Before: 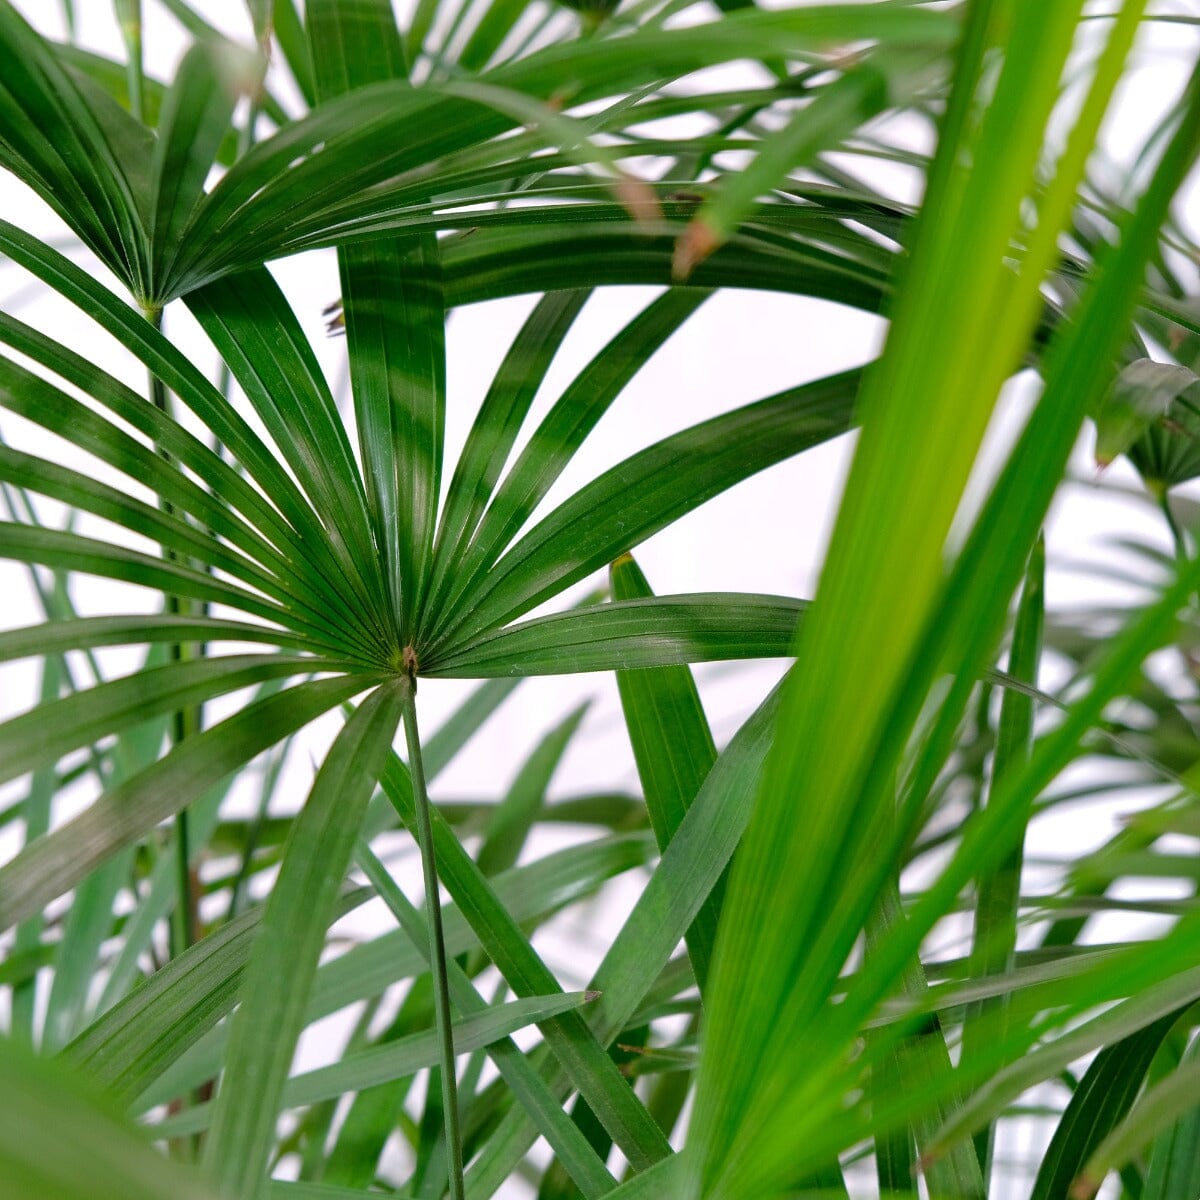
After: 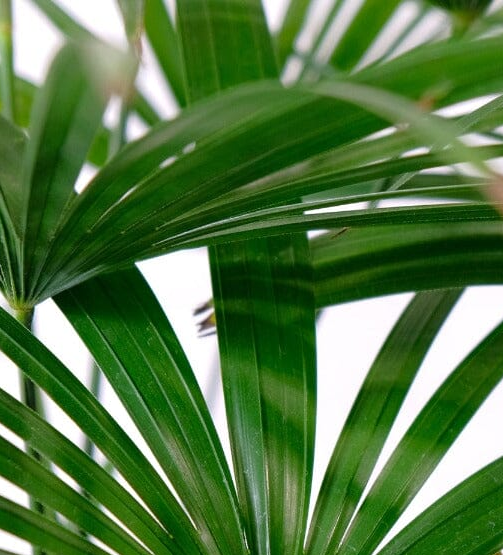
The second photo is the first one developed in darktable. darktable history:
crop and rotate: left 10.817%, top 0.062%, right 47.194%, bottom 53.626%
exposure: compensate exposure bias true, compensate highlight preservation false
tone equalizer: on, module defaults
